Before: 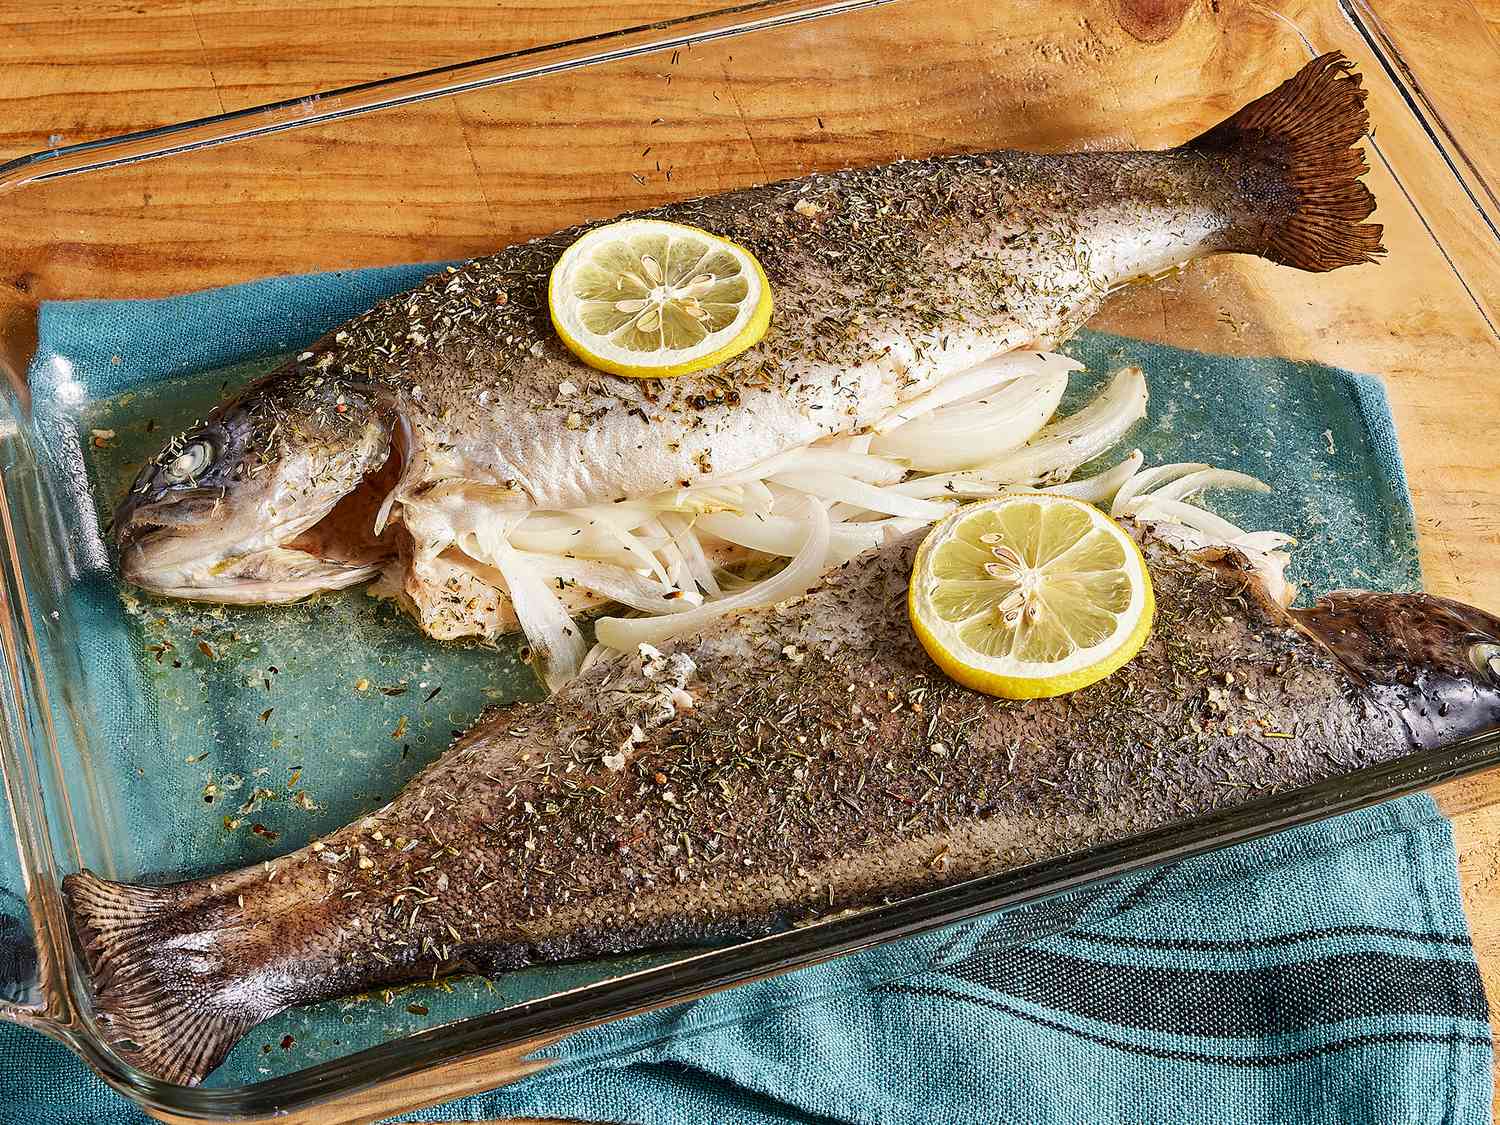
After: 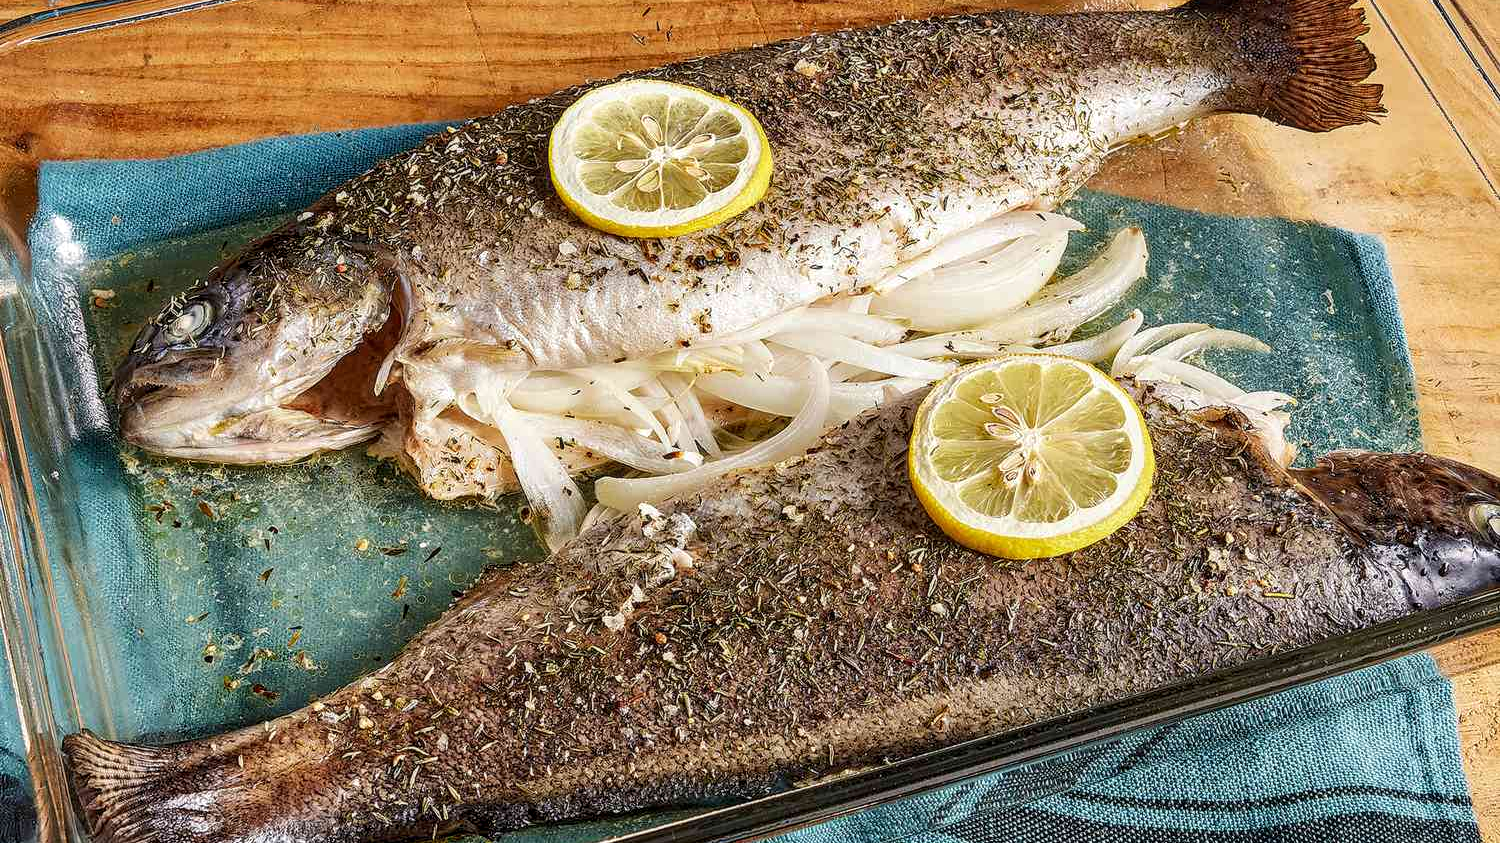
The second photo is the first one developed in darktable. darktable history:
crop and rotate: top 12.5%, bottom 12.5%
local contrast: on, module defaults
